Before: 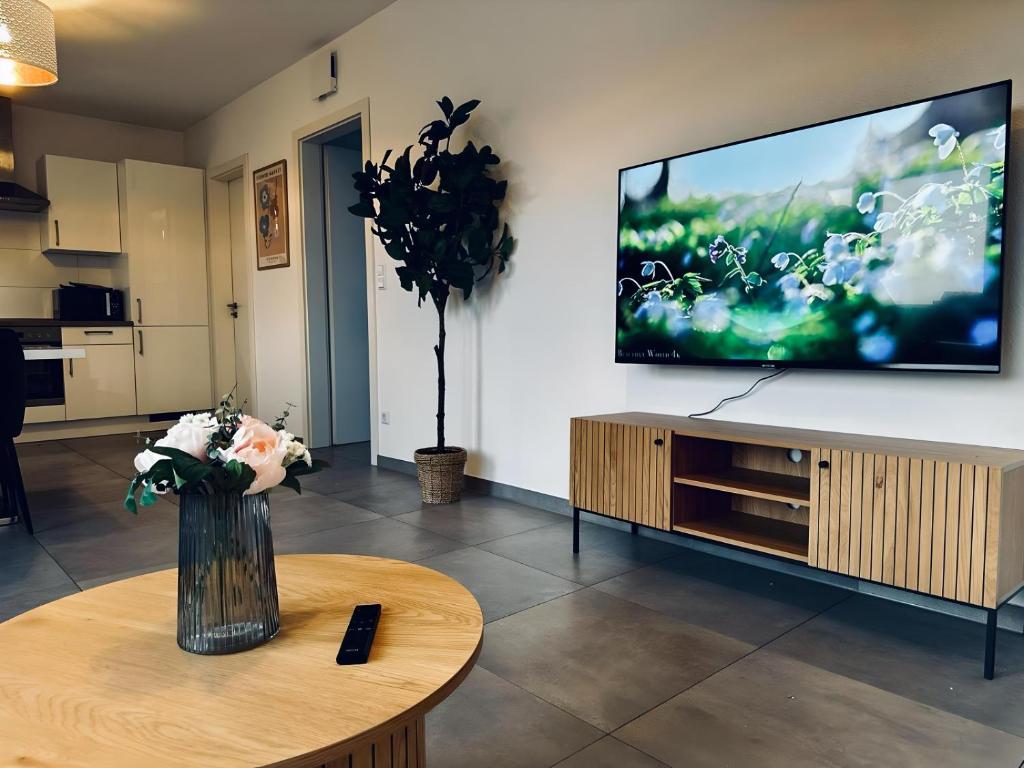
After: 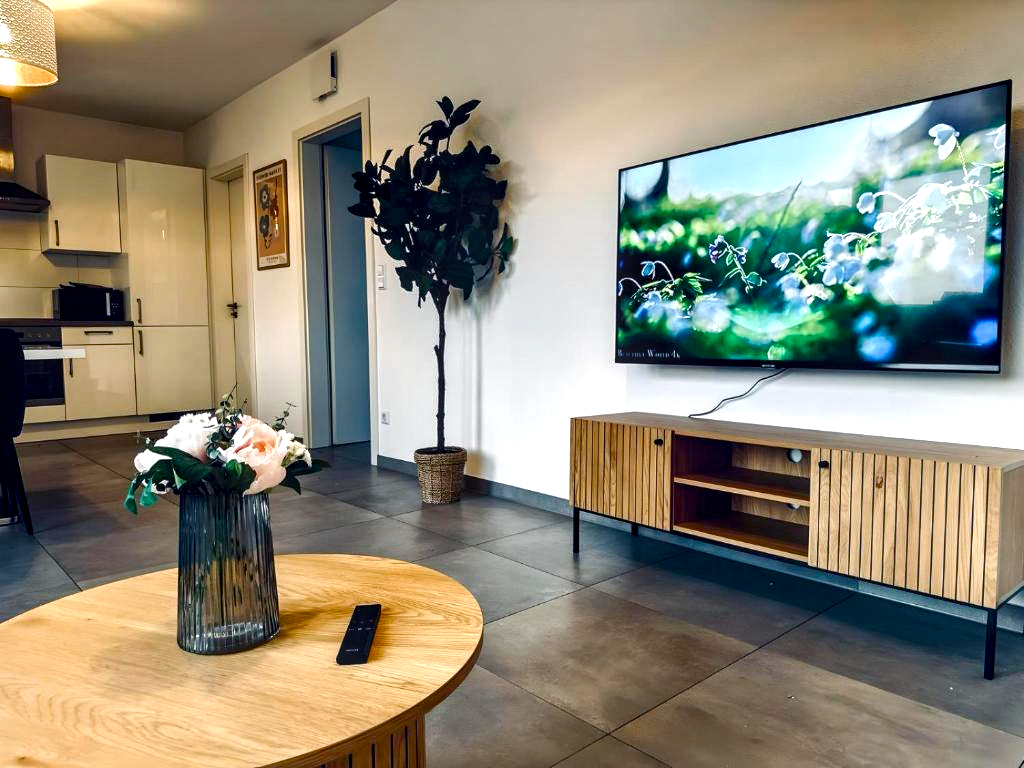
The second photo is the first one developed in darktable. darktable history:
color balance rgb: perceptual saturation grading › global saturation 25%, perceptual saturation grading › highlights -50%, perceptual saturation grading › shadows 30%, perceptual brilliance grading › global brilliance 12%, global vibrance 20%
local contrast: detail 142%
